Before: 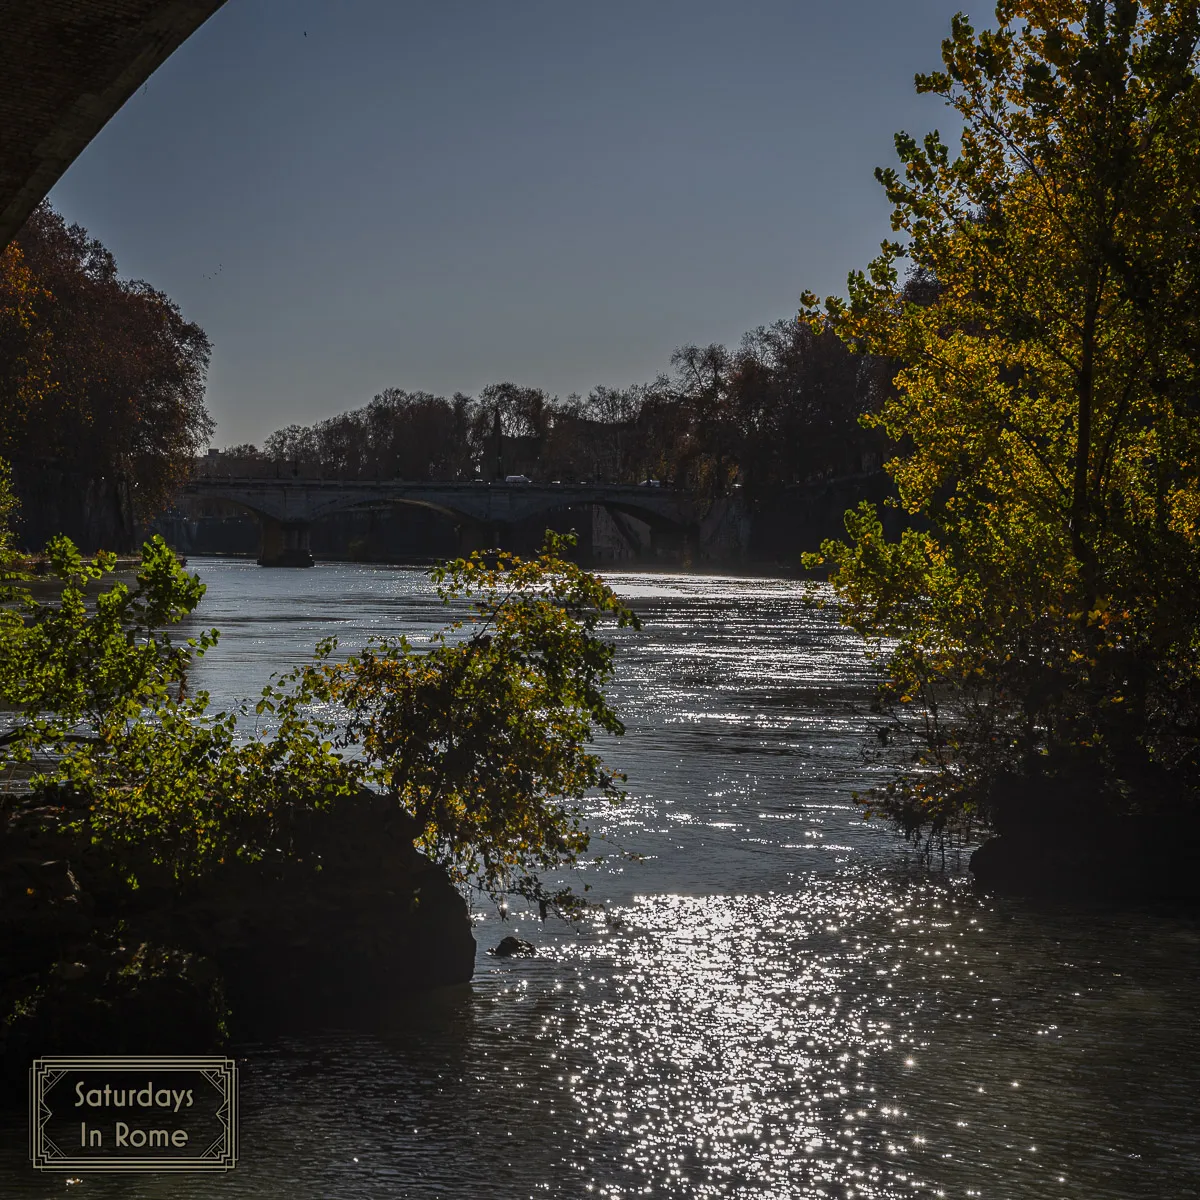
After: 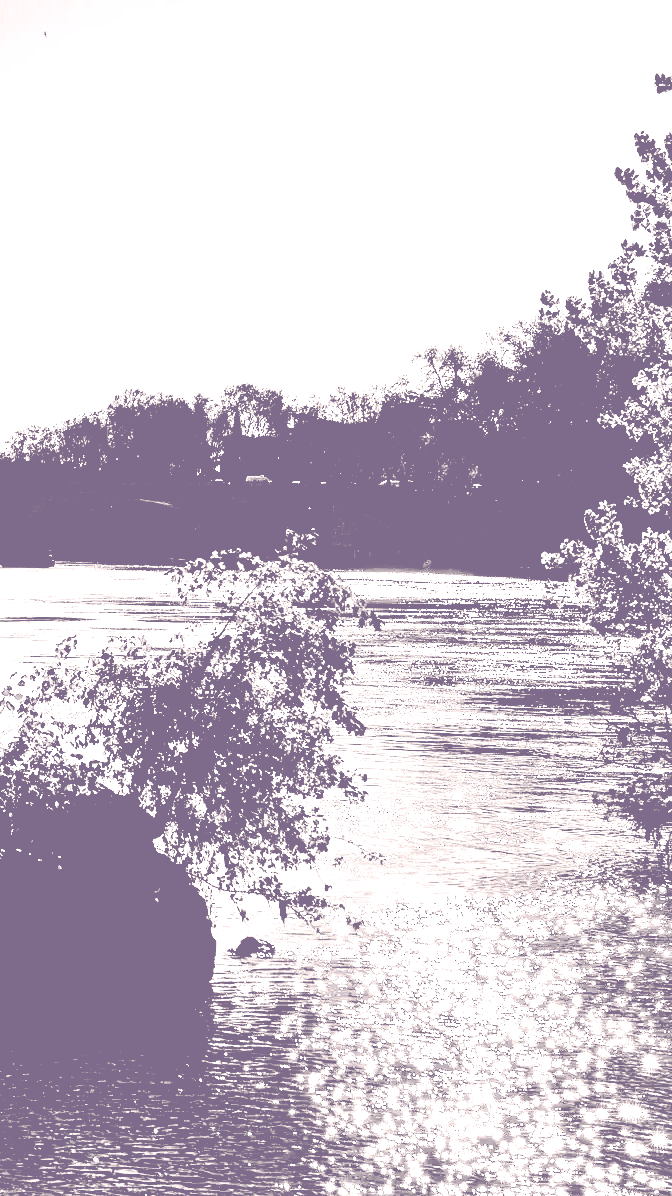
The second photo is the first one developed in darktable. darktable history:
exposure: black level correction 0.001, exposure 0.955 EV, compensate exposure bias true, compensate highlight preservation false
crop: left 21.674%, right 22.086%
filmic rgb: middle gray luminance 13.55%, black relative exposure -1.97 EV, white relative exposure 3.1 EV, threshold 6 EV, target black luminance 0%, hardness 1.79, latitude 59.23%, contrast 1.728, highlights saturation mix 5%, shadows ↔ highlights balance -37.52%, add noise in highlights 0, color science v3 (2019), use custom middle-gray values true, iterations of high-quality reconstruction 0, contrast in highlights soft, enable highlight reconstruction true
color balance rgb: perceptual saturation grading › global saturation 20%, perceptual saturation grading › highlights -25%, perceptual saturation grading › shadows 50%
colorize: hue 25.2°, saturation 83%, source mix 82%, lightness 79%, version 1
split-toning: shadows › hue 255.6°, shadows › saturation 0.66, highlights › hue 43.2°, highlights › saturation 0.68, balance -50.1
